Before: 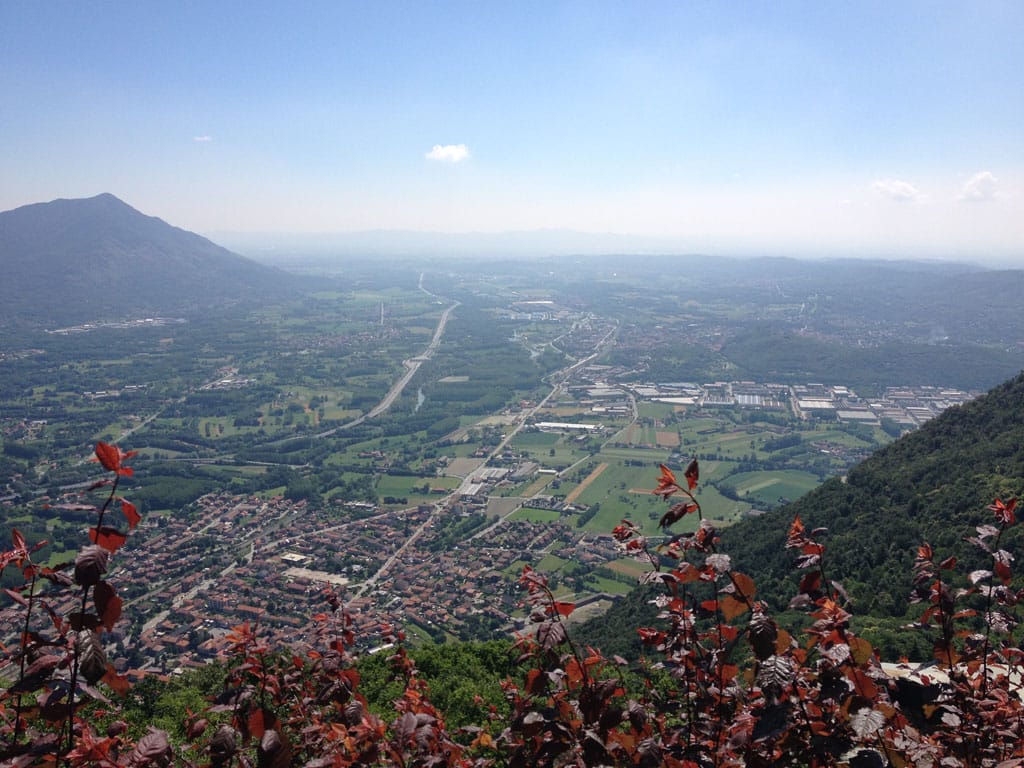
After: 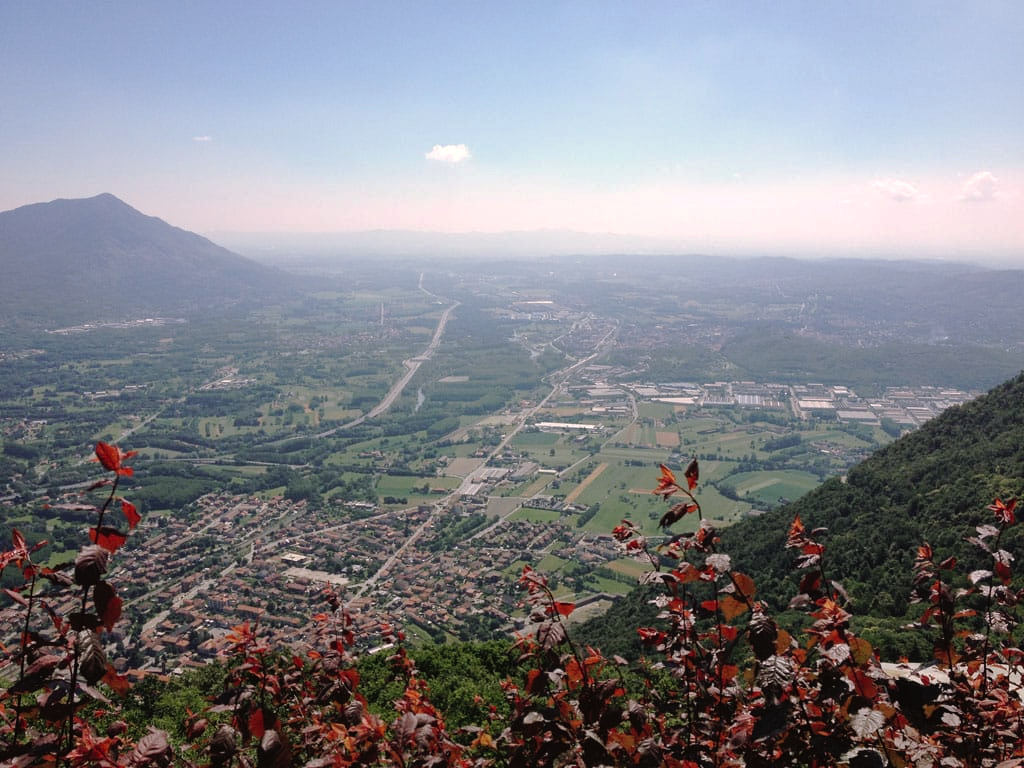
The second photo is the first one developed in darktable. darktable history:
tone curve: curves: ch0 [(0, 0) (0.003, 0.006) (0.011, 0.014) (0.025, 0.024) (0.044, 0.035) (0.069, 0.046) (0.1, 0.074) (0.136, 0.115) (0.177, 0.161) (0.224, 0.226) (0.277, 0.293) (0.335, 0.364) (0.399, 0.441) (0.468, 0.52) (0.543, 0.58) (0.623, 0.657) (0.709, 0.72) (0.801, 0.794) (0.898, 0.883) (1, 1)], preserve colors none
color look up table: target L [88.71, 92.61, 89.45, 76.73, 65.24, 52.49, 55.07, 53.8, 40.32, 34.14, 39.13, 9.7, 201.6, 96.79, 82.07, 81.14, 74.78, 65.11, 63.44, 63.09, 59.11, 53.4, 51.86, 54.9, 42.25, 30.8, 30.12, 22.93, 86.24, 73.57, 67.33, 70.59, 62.69, 57.63, 51.1, 62.32, 38.38, 32.79, 34.42, 32.2, 13.03, 5.546, 97.61, 95.42, 76.9, 64.68, 50.47, 44.27, 27.05], target a [-21.8, -6.916, -26.51, -42.1, -1.917, -45.25, -24.45, -36.5, -17.27, -26.86, -8.341, -11.94, 0, 13.34, -3.03, 10.01, 35.33, 37.64, 3.259, 21.87, 74.4, 77.17, 36.79, 74.93, 28.7, 6.811, 46.19, 11.92, 24.58, 51.69, 31.27, 56.65, 32.94, 74.13, 3.434, 51.25, 50.68, 35.94, 28.27, 25.5, 25, 14.47, -25.47, -45.99, -28.88, -4.093, -3.296, -25.15, -0.061], target b [28.09, 33.01, 48.9, 17.46, 16.65, 37.13, 38.27, 18.24, 16.06, 25.83, 32.24, 6.201, -0.001, 4.076, 71.86, 47.83, 10.16, 70.13, 54.12, 12.67, 31.46, 59.5, 30.88, 16.48, 44.32, 6.925, 35.98, 27.51, -12.4, -18.92, -39.68, -37.27, -6.688, -13.46, -4.6, -50.57, -49.67, 0.307, -26.71, -56.28, -36, -17.23, 4.766, -9.25, -28.99, -13.17, -39.85, -2.118, -24.98], num patches 49
